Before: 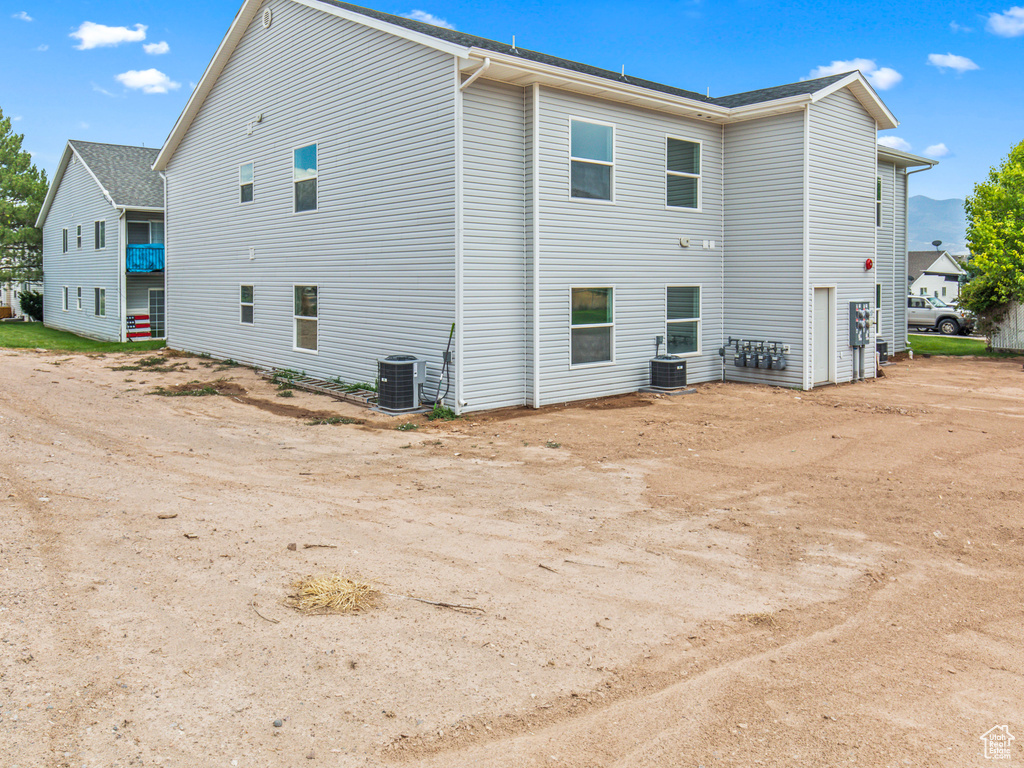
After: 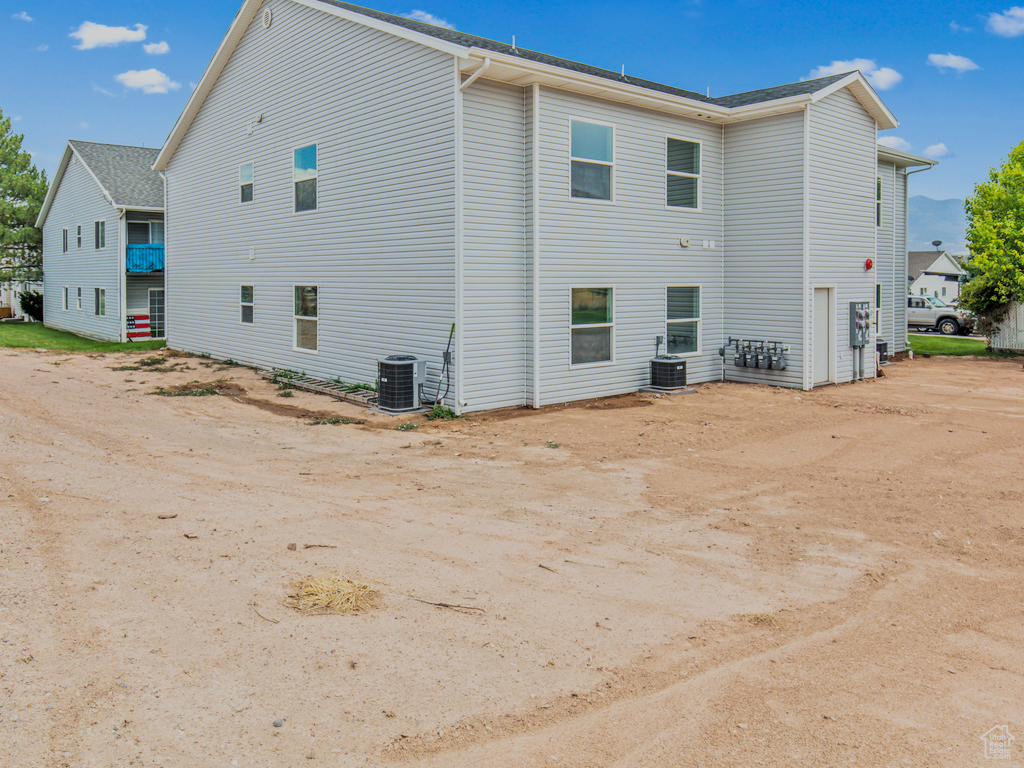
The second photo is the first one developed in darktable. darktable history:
filmic rgb: black relative exposure -7.19 EV, white relative exposure 5.39 EV, hardness 3.03, color science v6 (2022)
